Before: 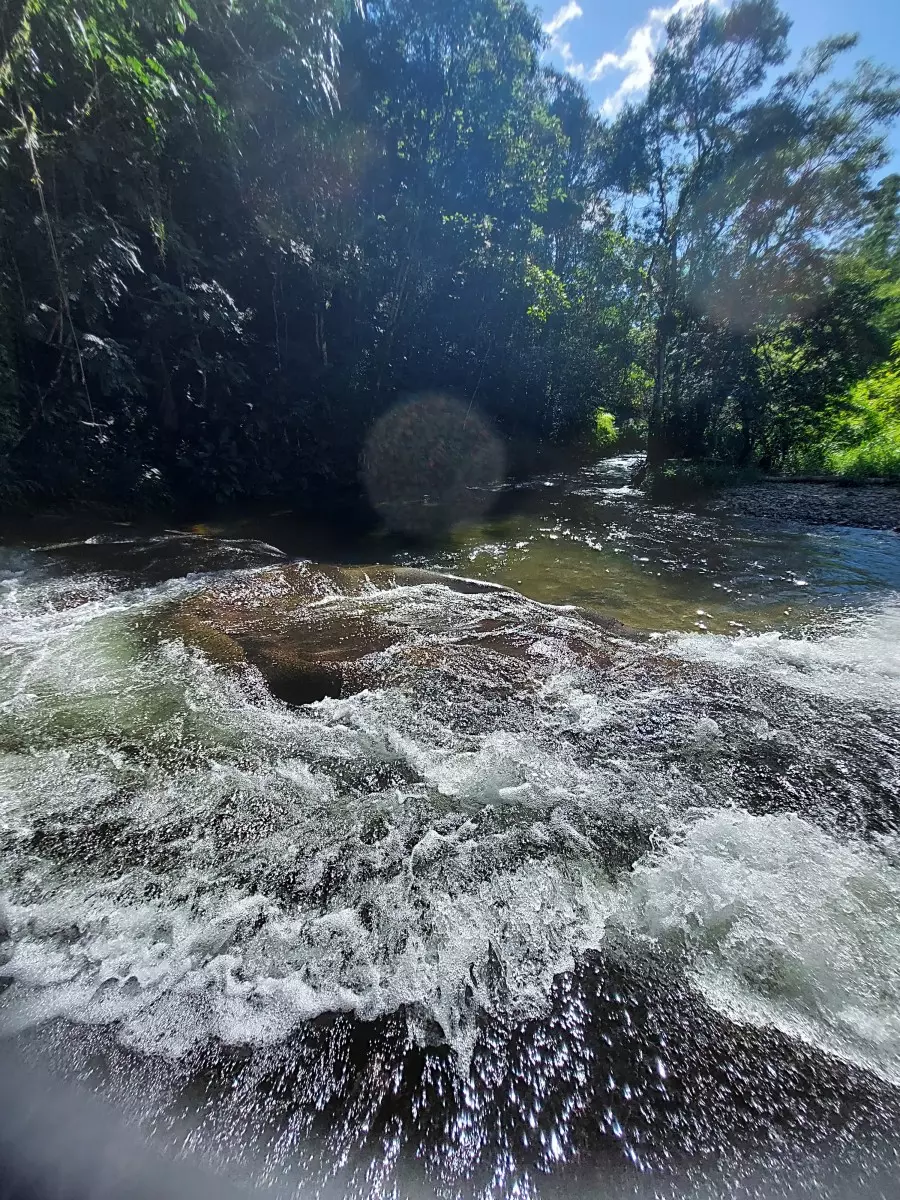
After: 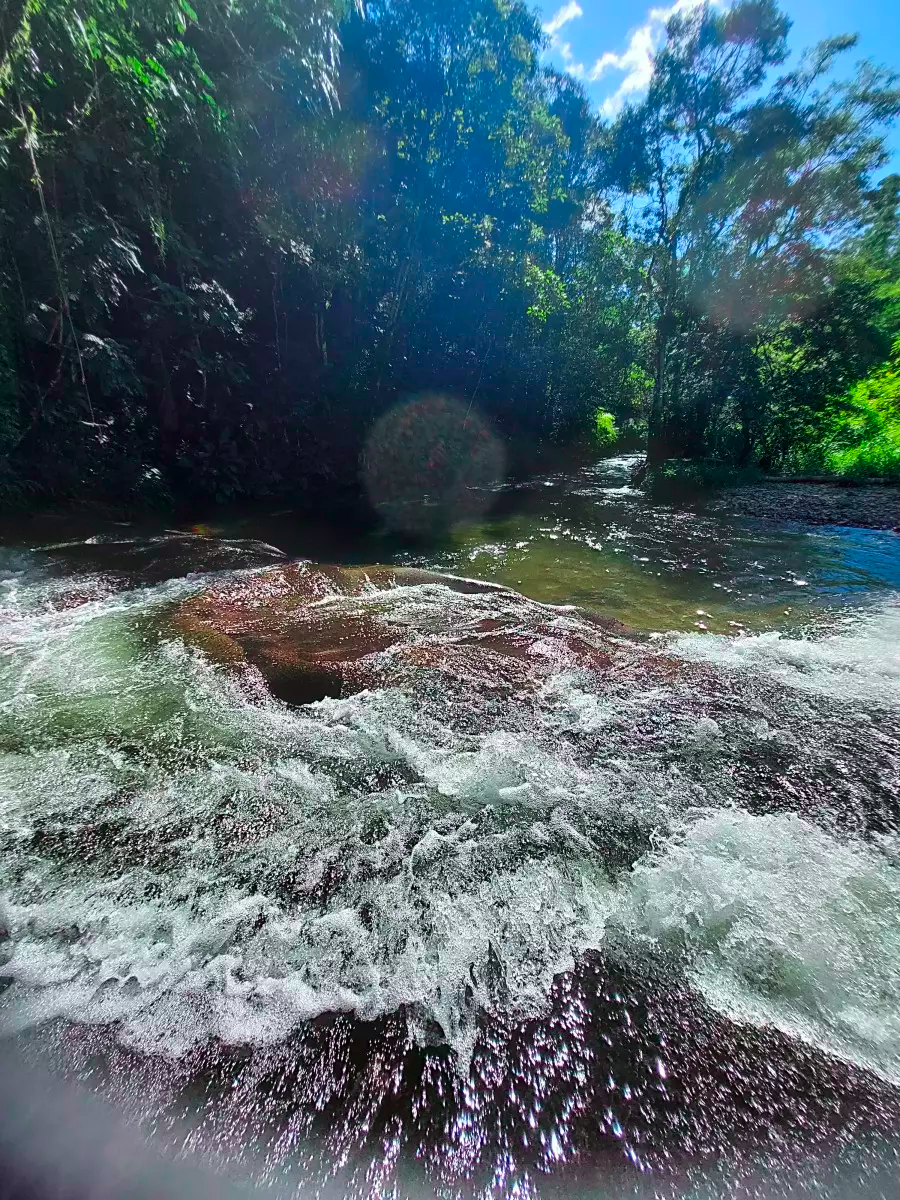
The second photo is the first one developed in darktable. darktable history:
exposure: compensate exposure bias true, compensate highlight preservation false
contrast brightness saturation: contrast 0.18, saturation 0.3
tone curve: curves: ch0 [(0, 0) (0.045, 0.074) (0.883, 0.858) (1, 1)]; ch1 [(0, 0) (0.149, 0.074) (0.379, 0.327) (0.427, 0.401) (0.489, 0.479) (0.505, 0.515) (0.537, 0.573) (0.563, 0.599) (1, 1)]; ch2 [(0, 0) (0.307, 0.298) (0.388, 0.375) (0.443, 0.456) (0.485, 0.492) (1, 1)], color space Lab, independent channels, preserve colors none
